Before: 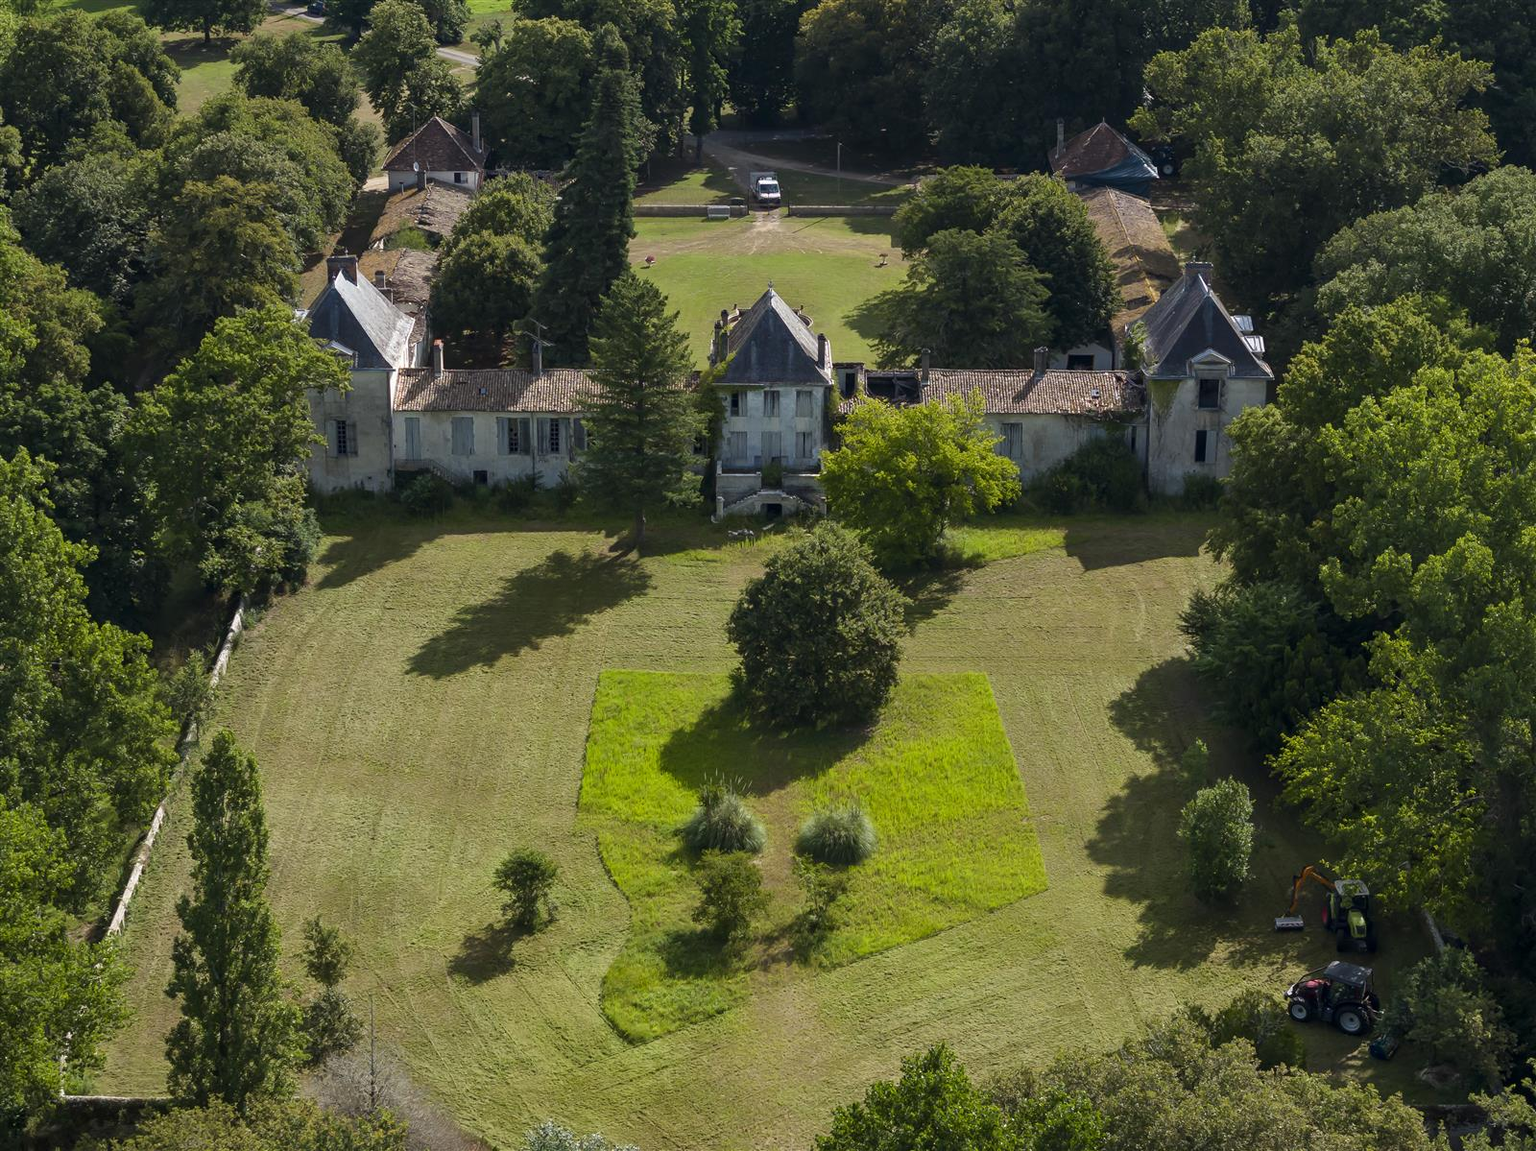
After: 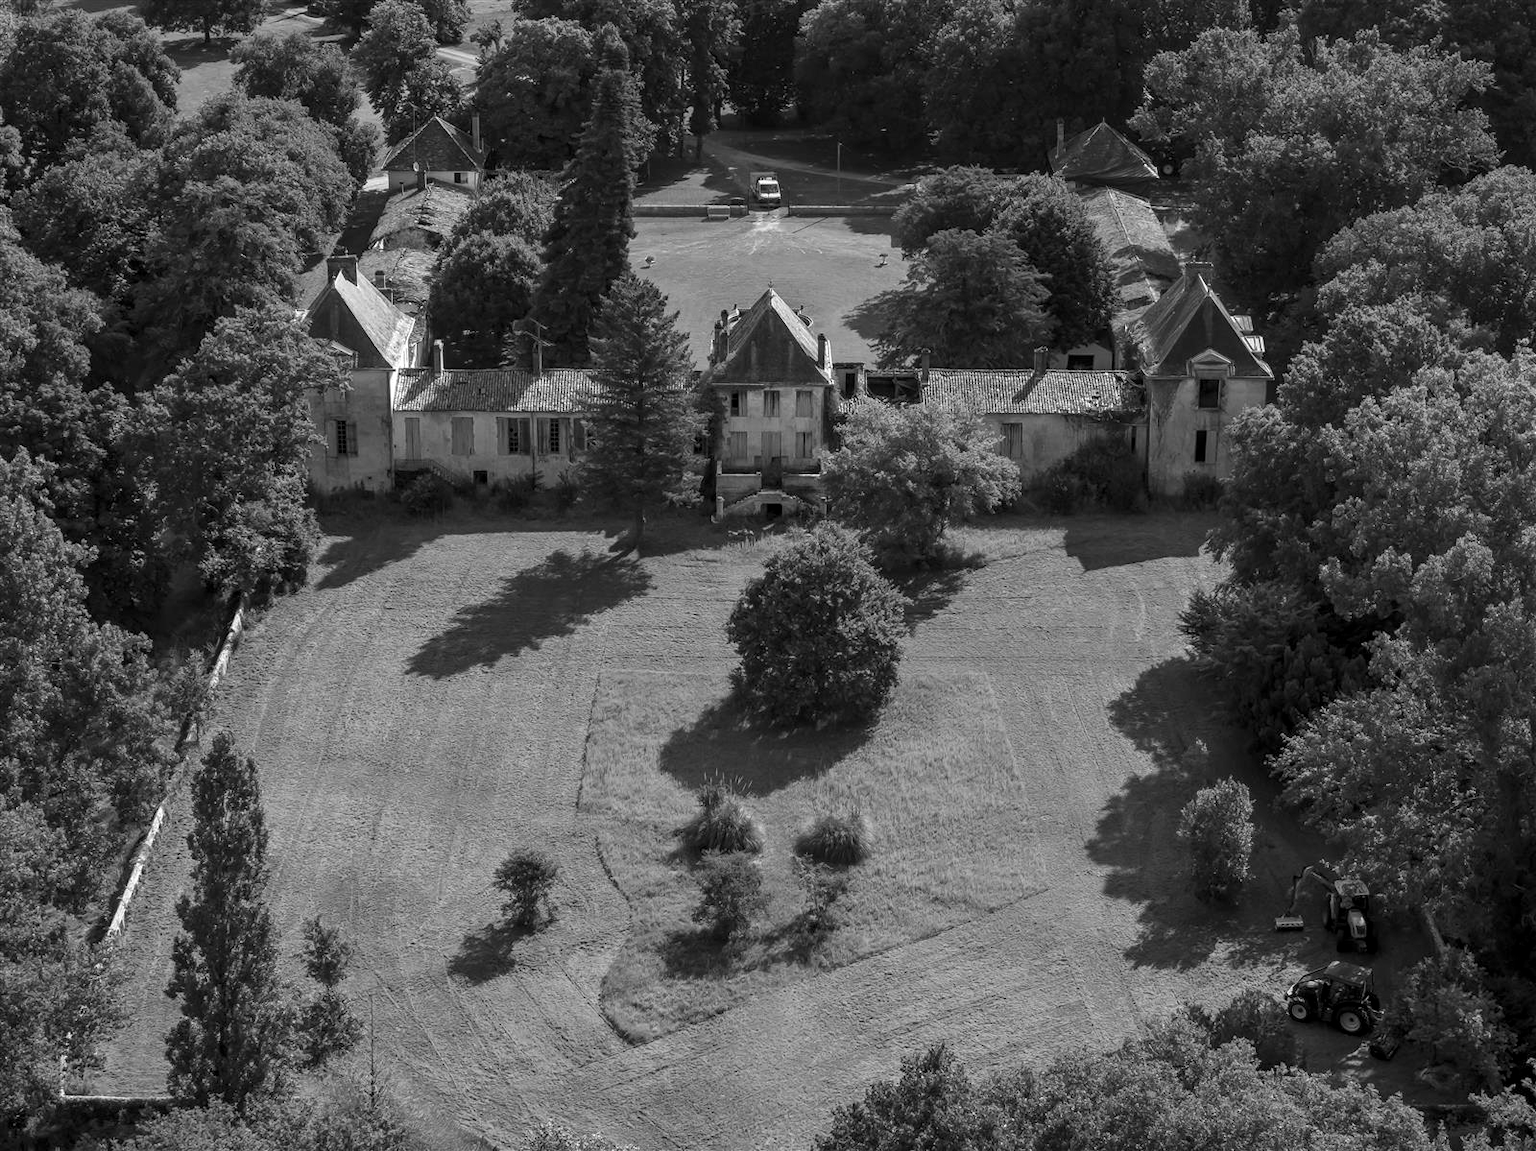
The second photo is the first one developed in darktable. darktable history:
local contrast: on, module defaults
white balance: red 1.009, blue 1.027
color zones: curves: ch0 [(0.004, 0.588) (0.116, 0.636) (0.259, 0.476) (0.423, 0.464) (0.75, 0.5)]; ch1 [(0, 0) (0.143, 0) (0.286, 0) (0.429, 0) (0.571, 0) (0.714, 0) (0.857, 0)]
